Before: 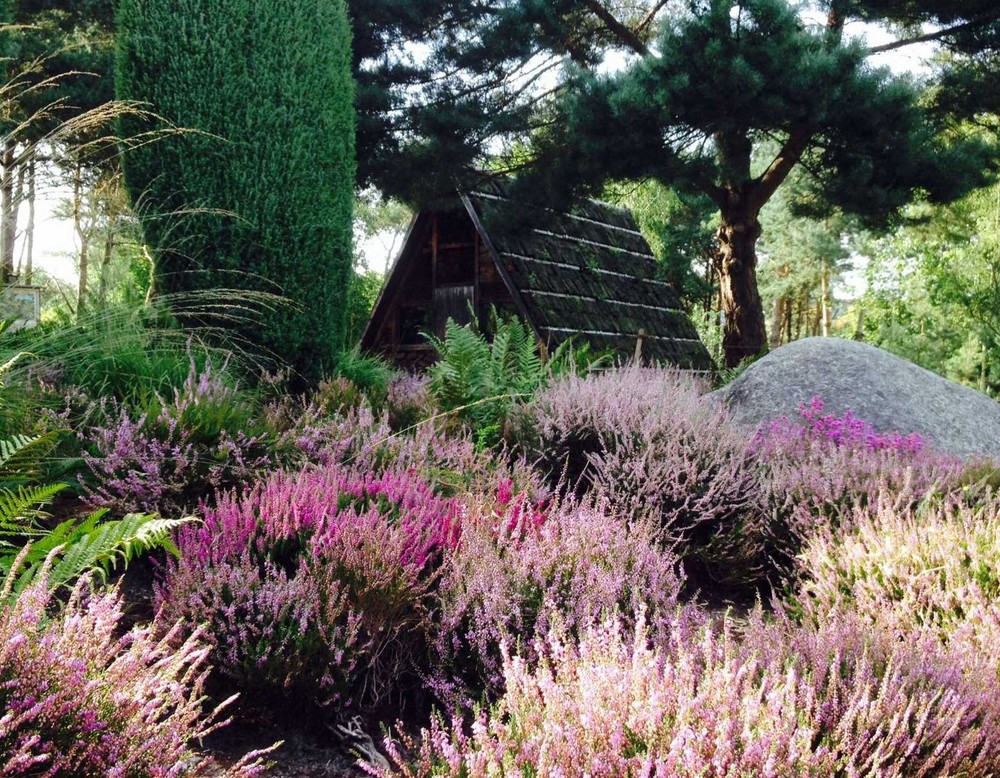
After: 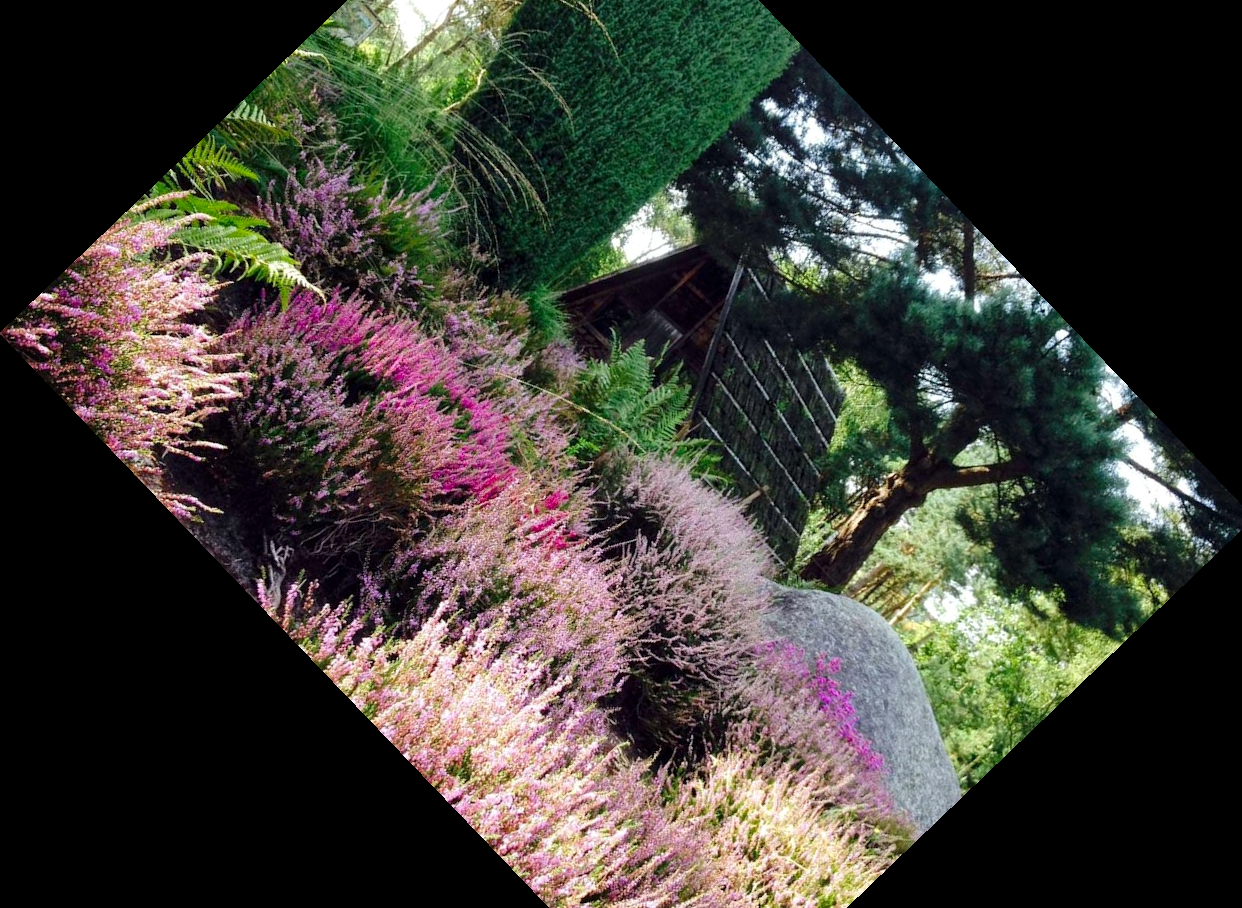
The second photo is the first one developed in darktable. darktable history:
color correction: saturation 1.11
crop and rotate: angle -46.26°, top 16.234%, right 0.912%, bottom 11.704%
local contrast: highlights 100%, shadows 100%, detail 120%, midtone range 0.2
